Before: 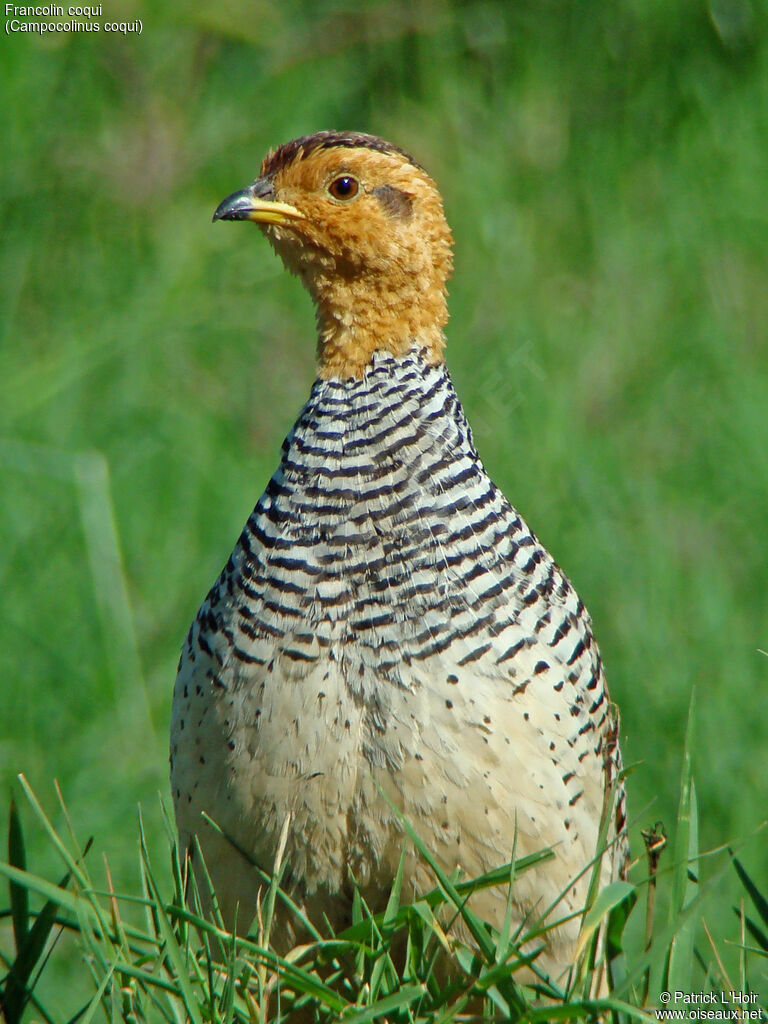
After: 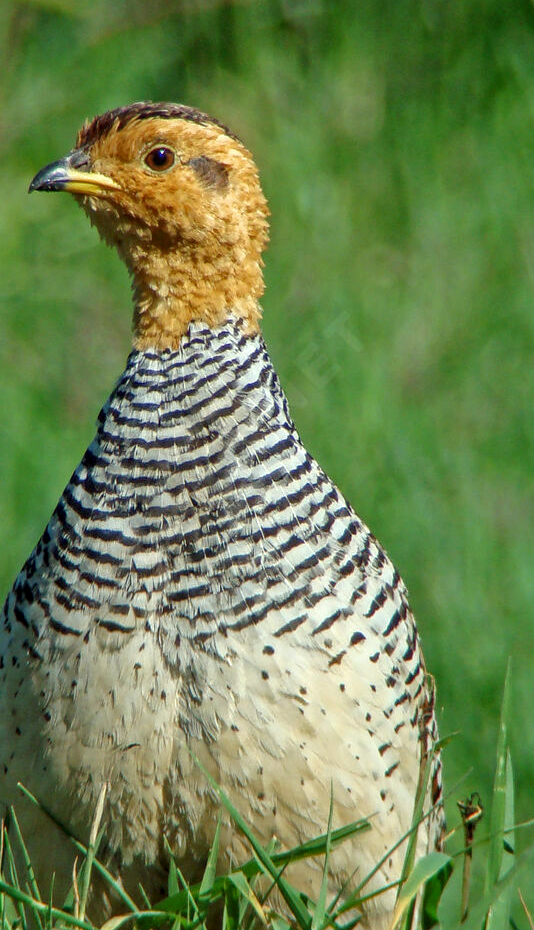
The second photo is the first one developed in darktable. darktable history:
tone equalizer: on, module defaults
local contrast: on, module defaults
crop and rotate: left 24.034%, top 2.838%, right 6.406%, bottom 6.299%
